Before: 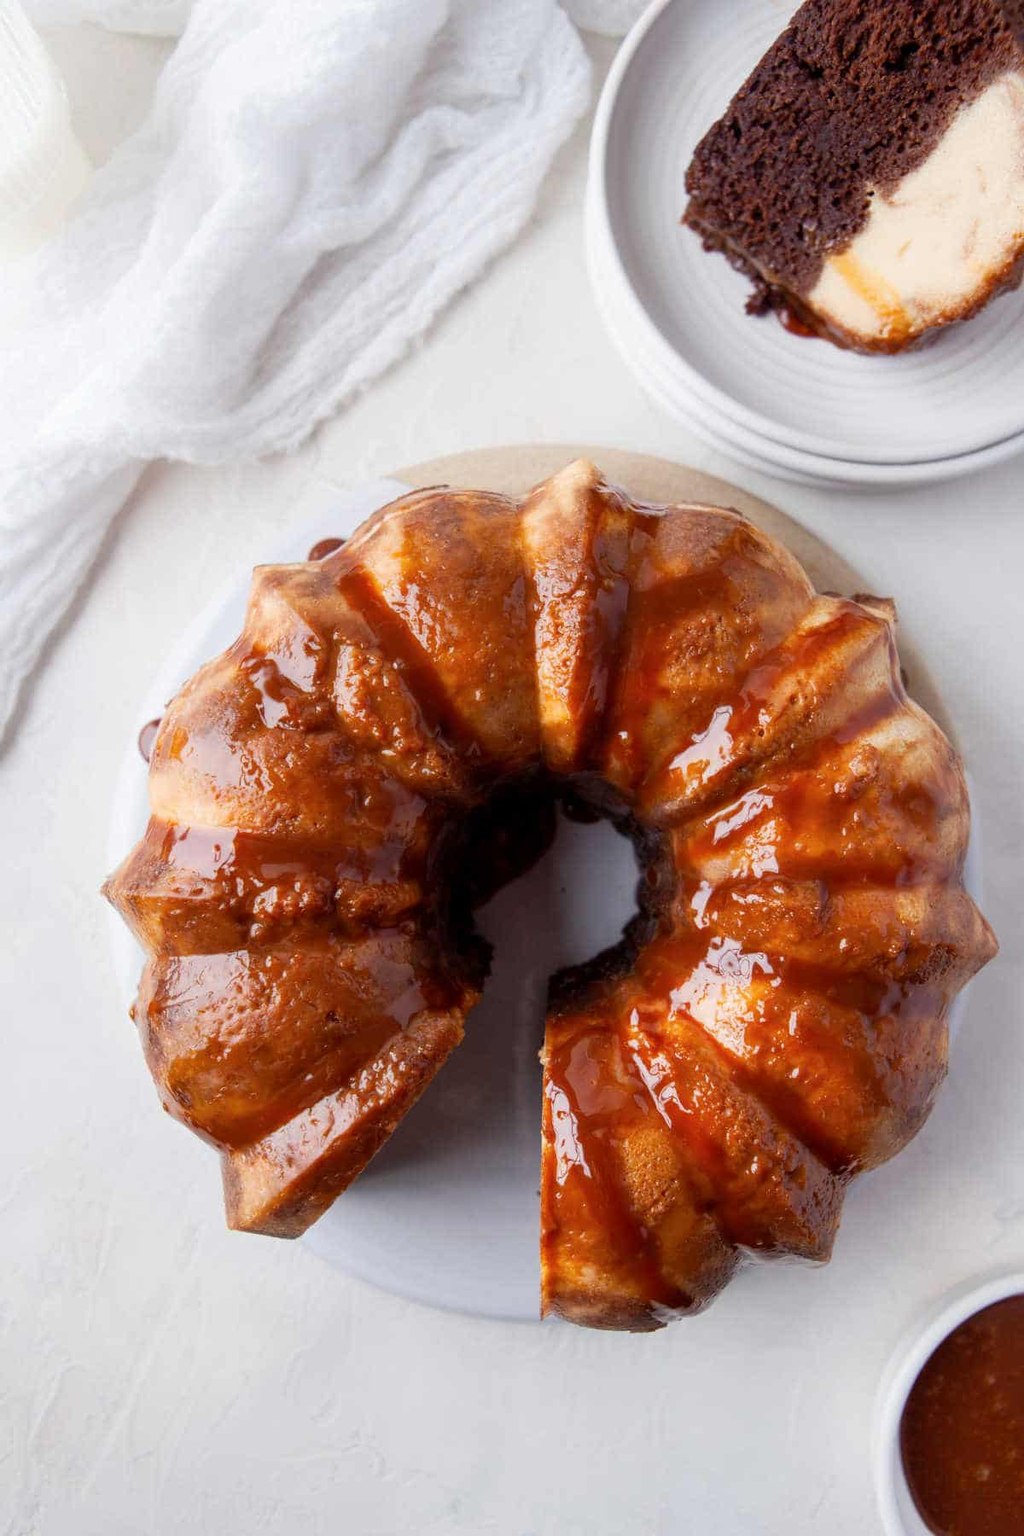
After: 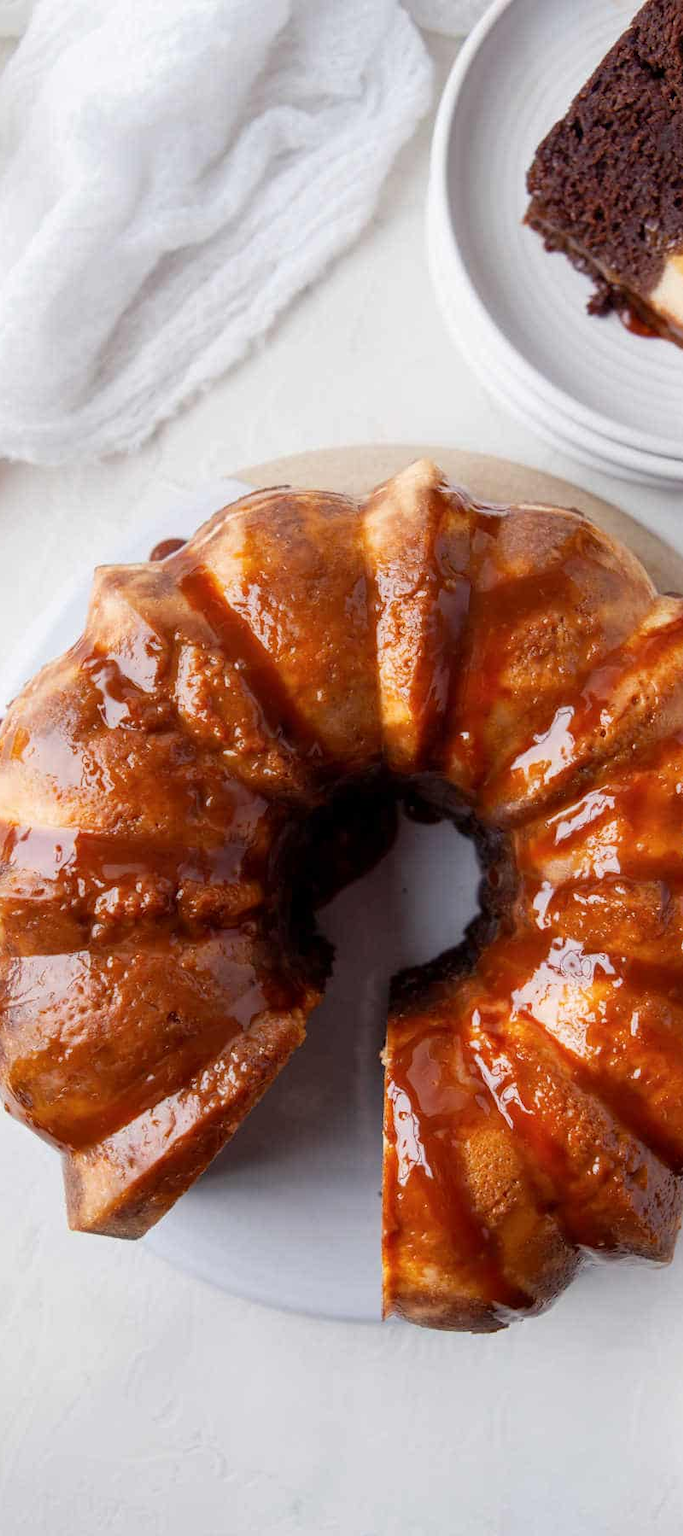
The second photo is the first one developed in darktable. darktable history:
crop and rotate: left 15.566%, right 17.725%
